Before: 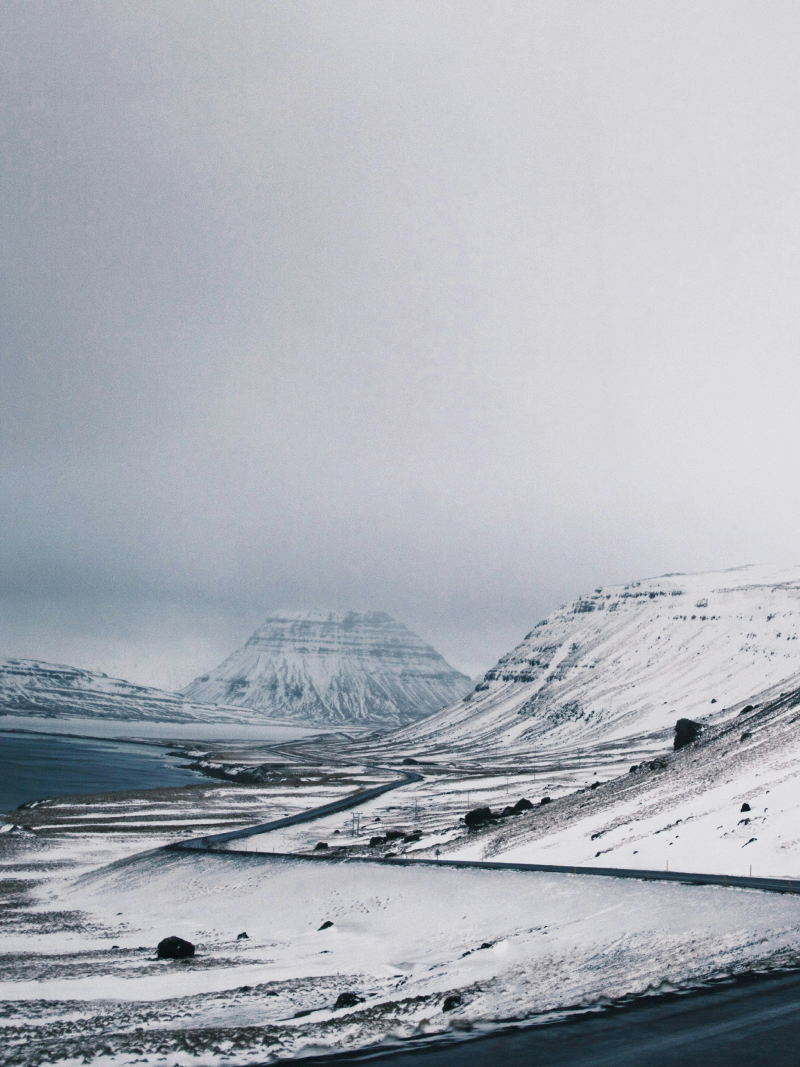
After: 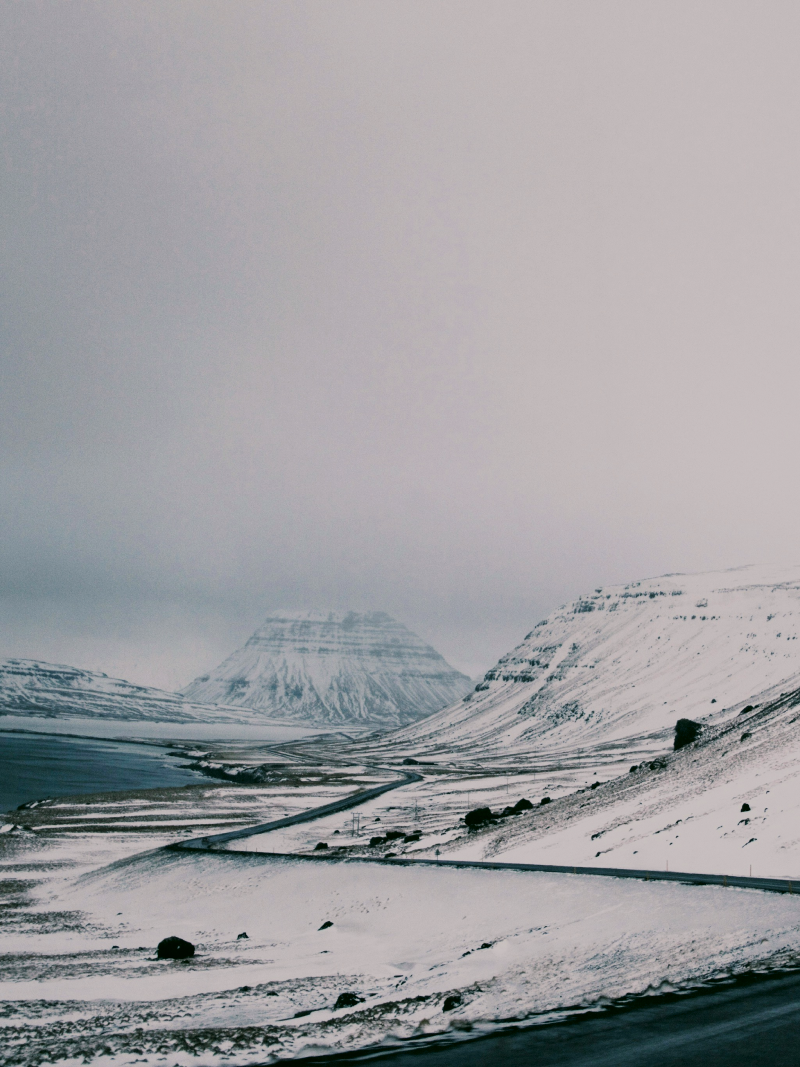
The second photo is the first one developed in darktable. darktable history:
color correction: highlights a* 4.02, highlights b* 4.98, shadows a* -7.55, shadows b* 4.98
filmic rgb: black relative exposure -7.15 EV, white relative exposure 5.36 EV, hardness 3.02, color science v6 (2022)
white balance: red 1.004, blue 1.024
exposure: black level correction 0.001, compensate highlight preservation false
